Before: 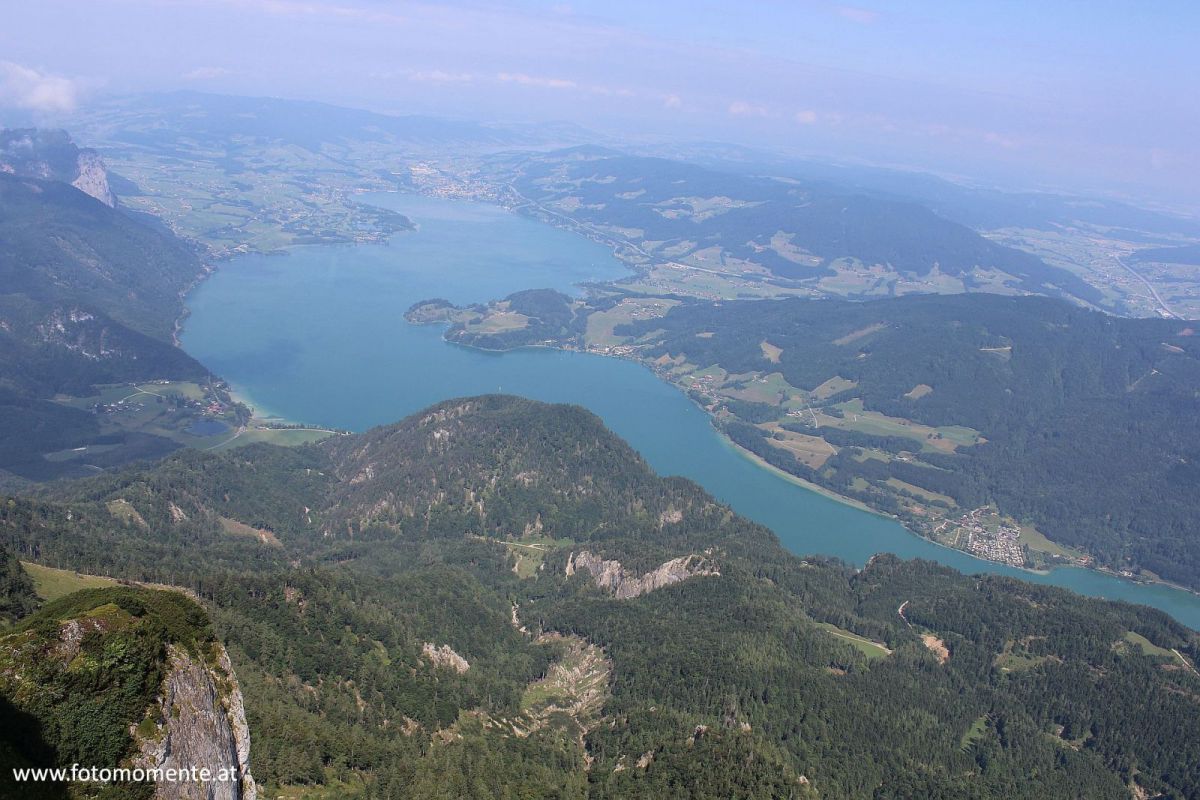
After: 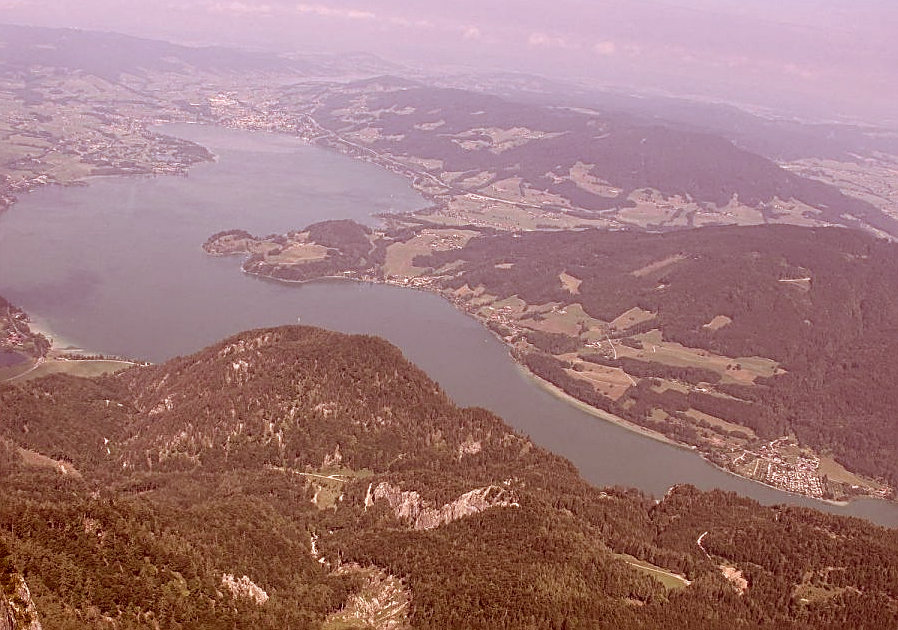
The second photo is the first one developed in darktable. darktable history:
crop: left 16.768%, top 8.653%, right 8.362%, bottom 12.485%
color correction: highlights a* 9.03, highlights b* 8.71, shadows a* 40, shadows b* 40, saturation 0.8
local contrast: on, module defaults
sharpen: radius 2.531, amount 0.628
